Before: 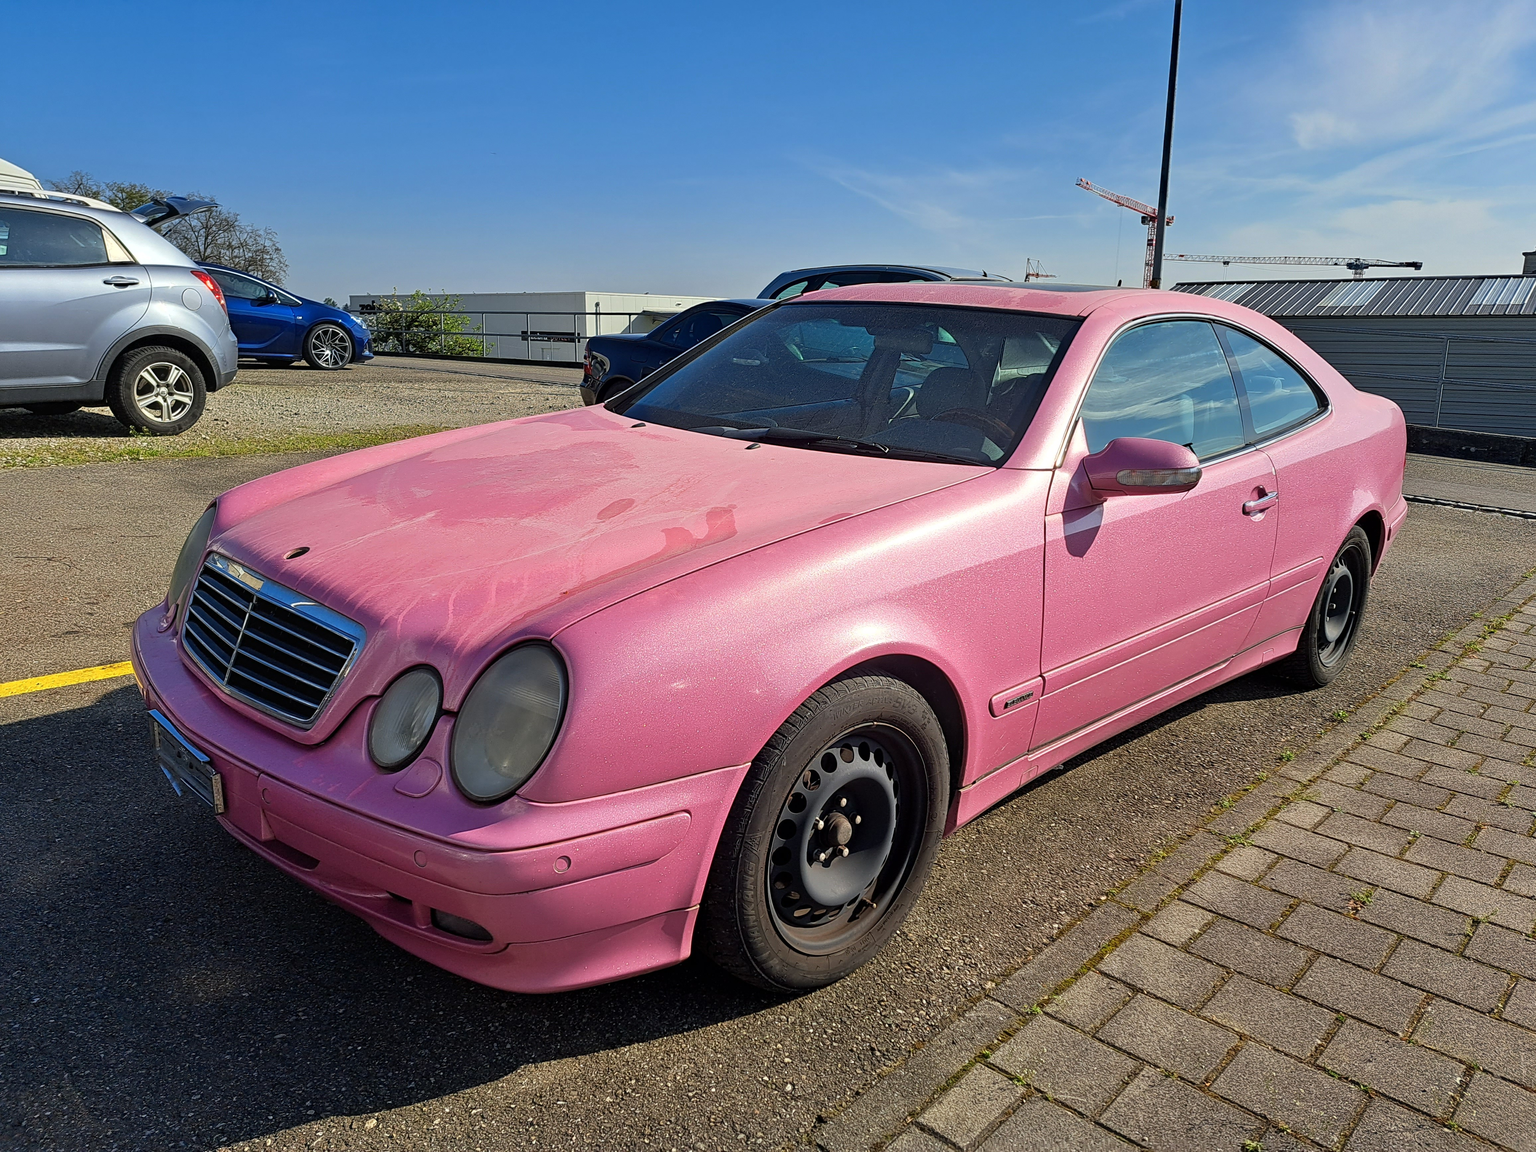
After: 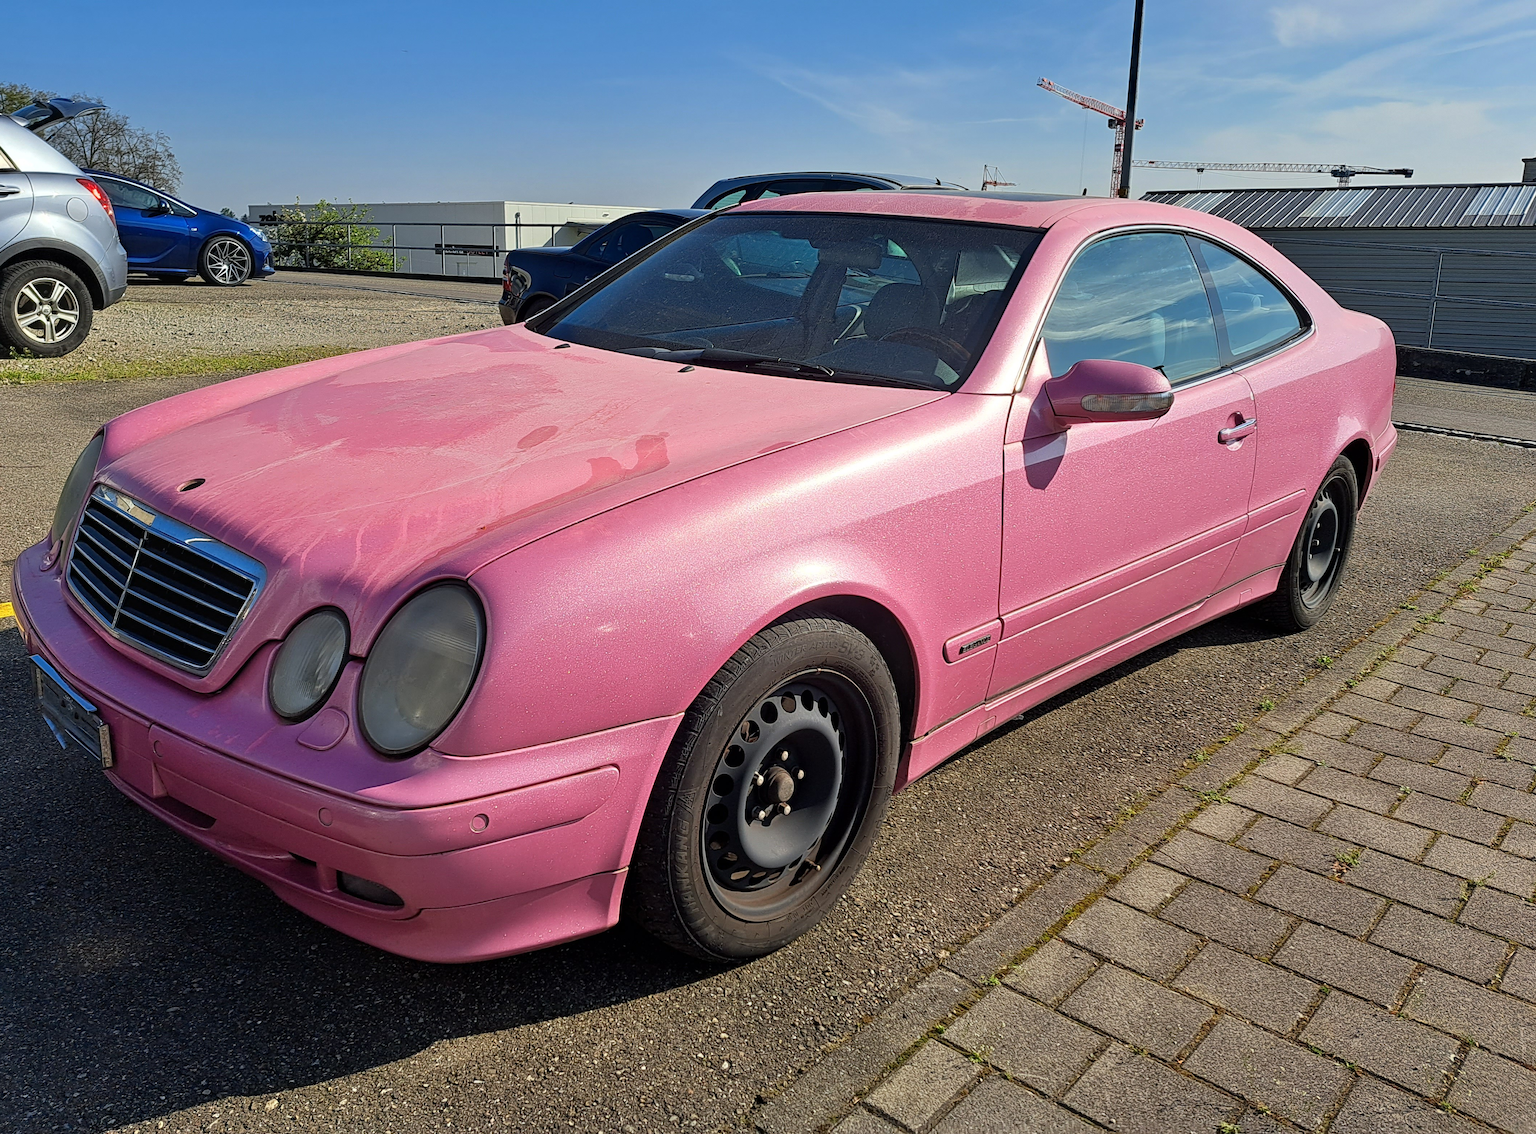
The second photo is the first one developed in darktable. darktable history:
crop and rotate: left 7.888%, top 9.283%
